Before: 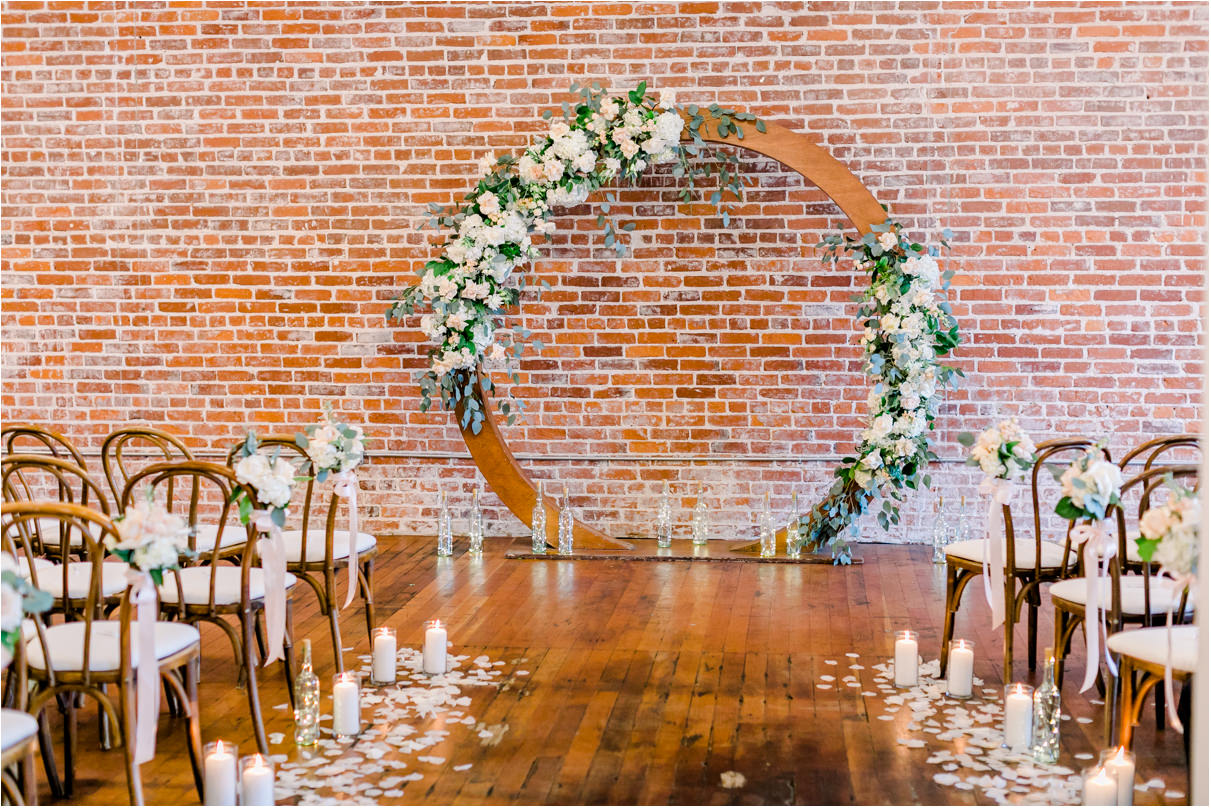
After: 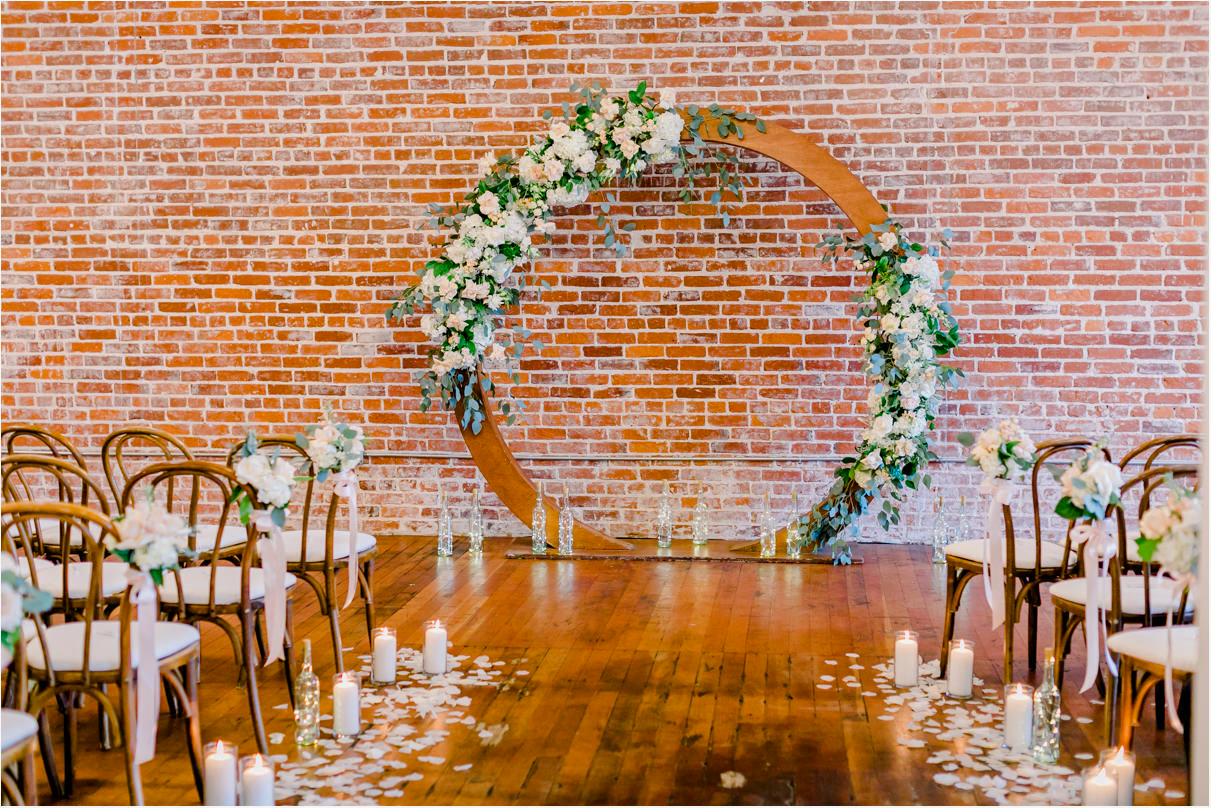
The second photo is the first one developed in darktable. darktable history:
exposure: black level correction 0, exposure 0 EV, compensate exposure bias true, compensate highlight preservation false
shadows and highlights: shadows -20, white point adjustment -2.15, highlights -35.22
color balance rgb: perceptual saturation grading › global saturation 20%, perceptual saturation grading › highlights -25.076%, perceptual saturation grading › shadows 24.093%, global vibrance 20%
